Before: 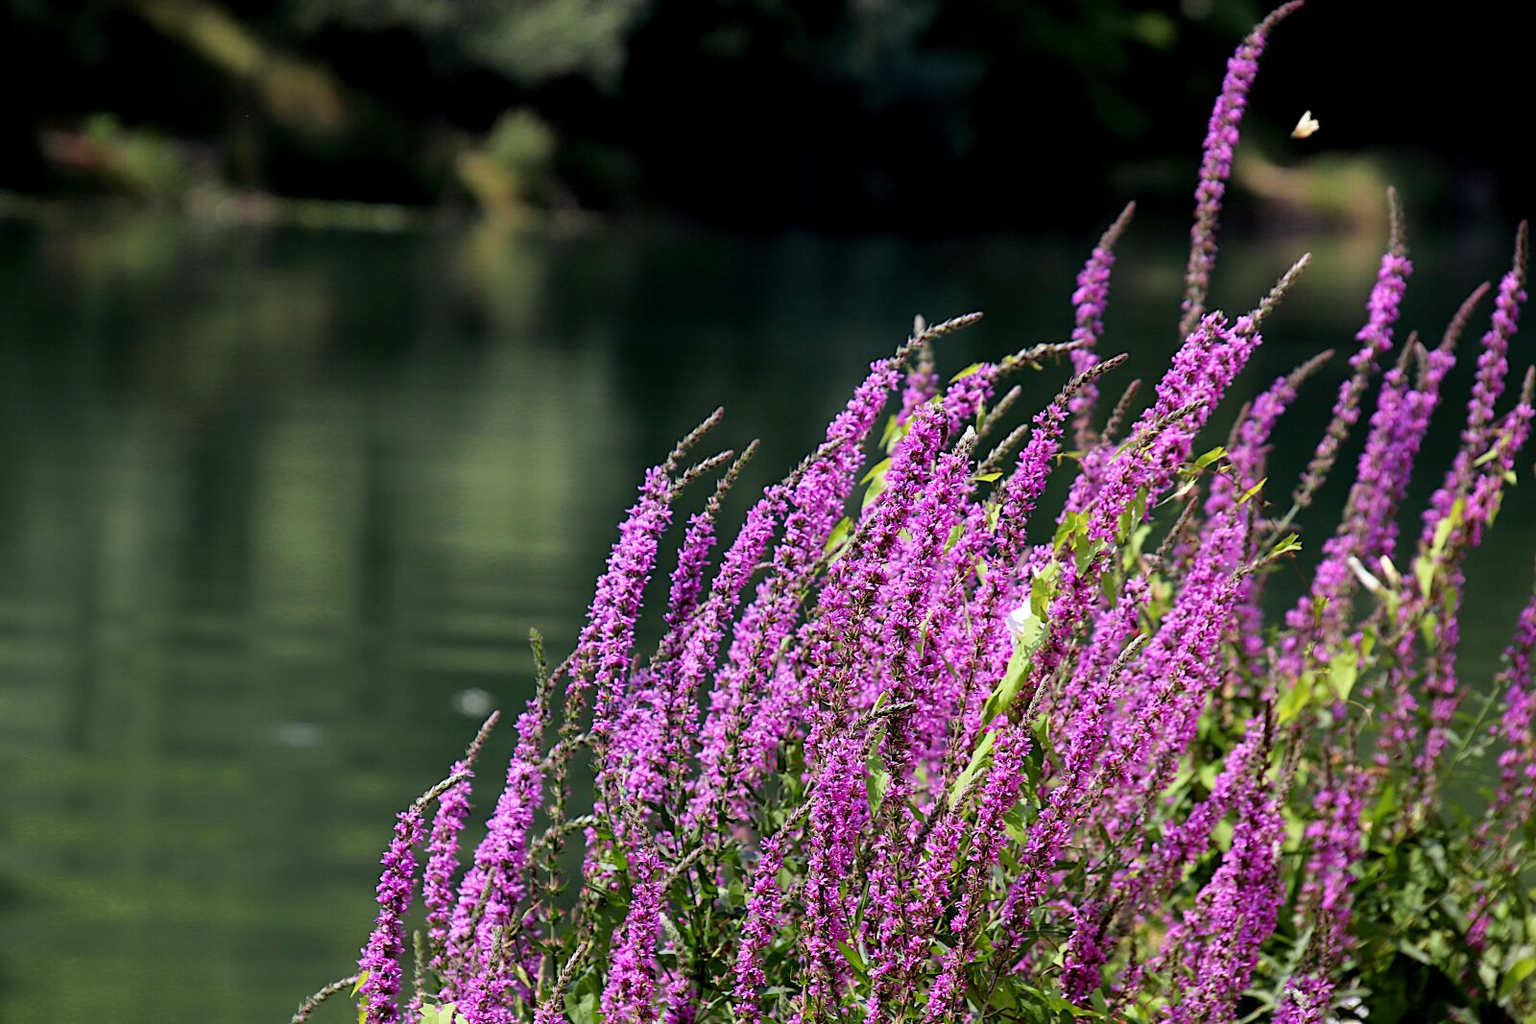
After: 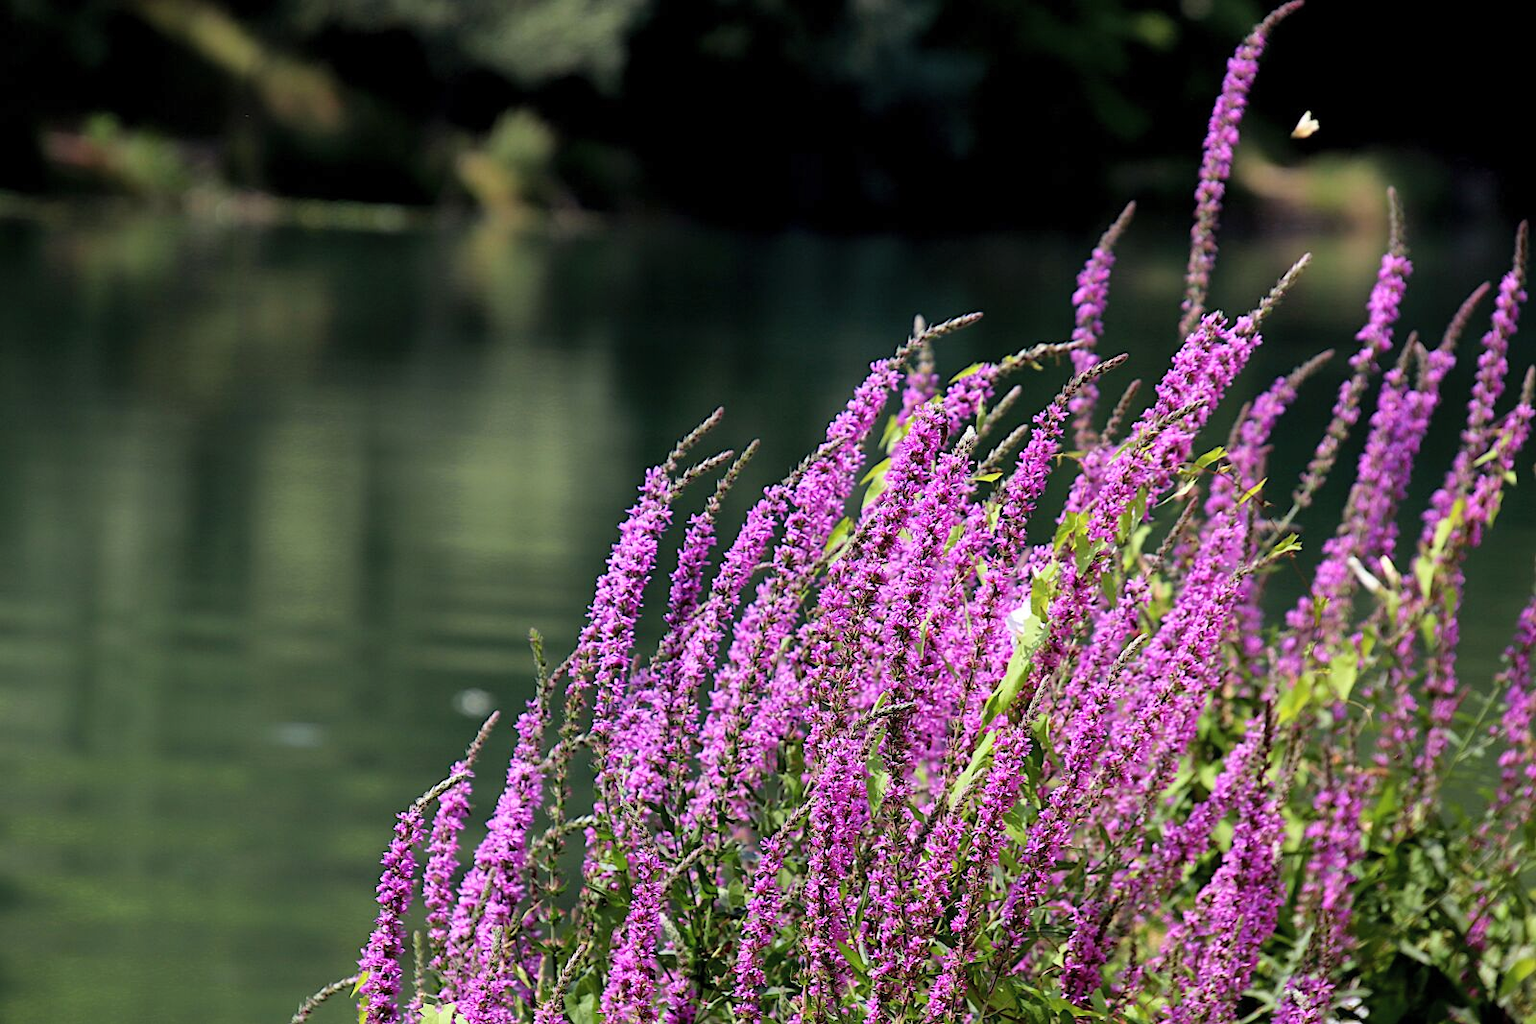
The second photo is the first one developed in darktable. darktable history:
contrast brightness saturation: contrast 0.045, brightness 0.065, saturation 0.008
